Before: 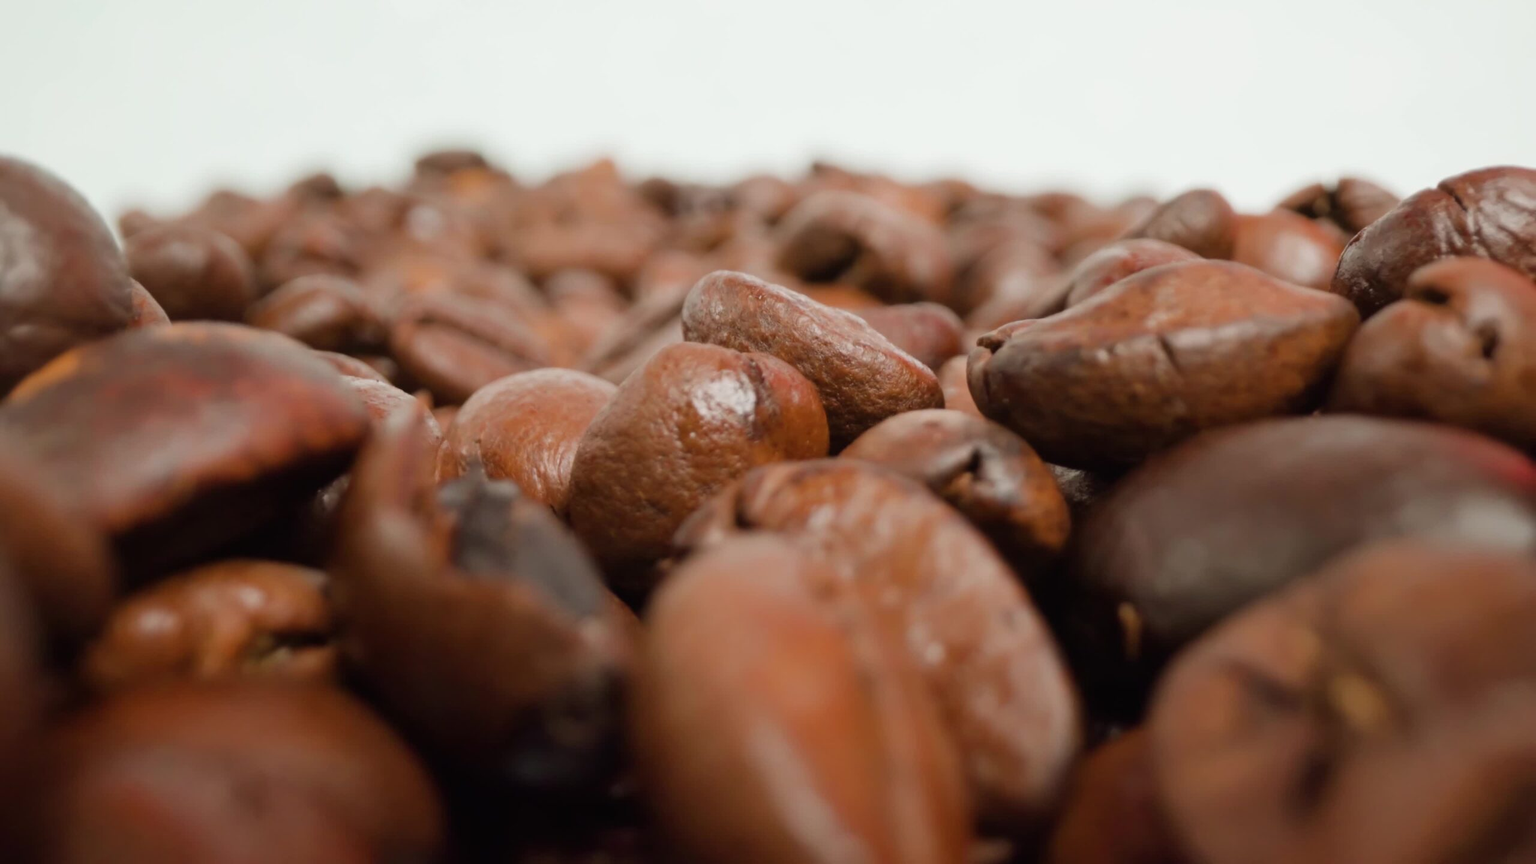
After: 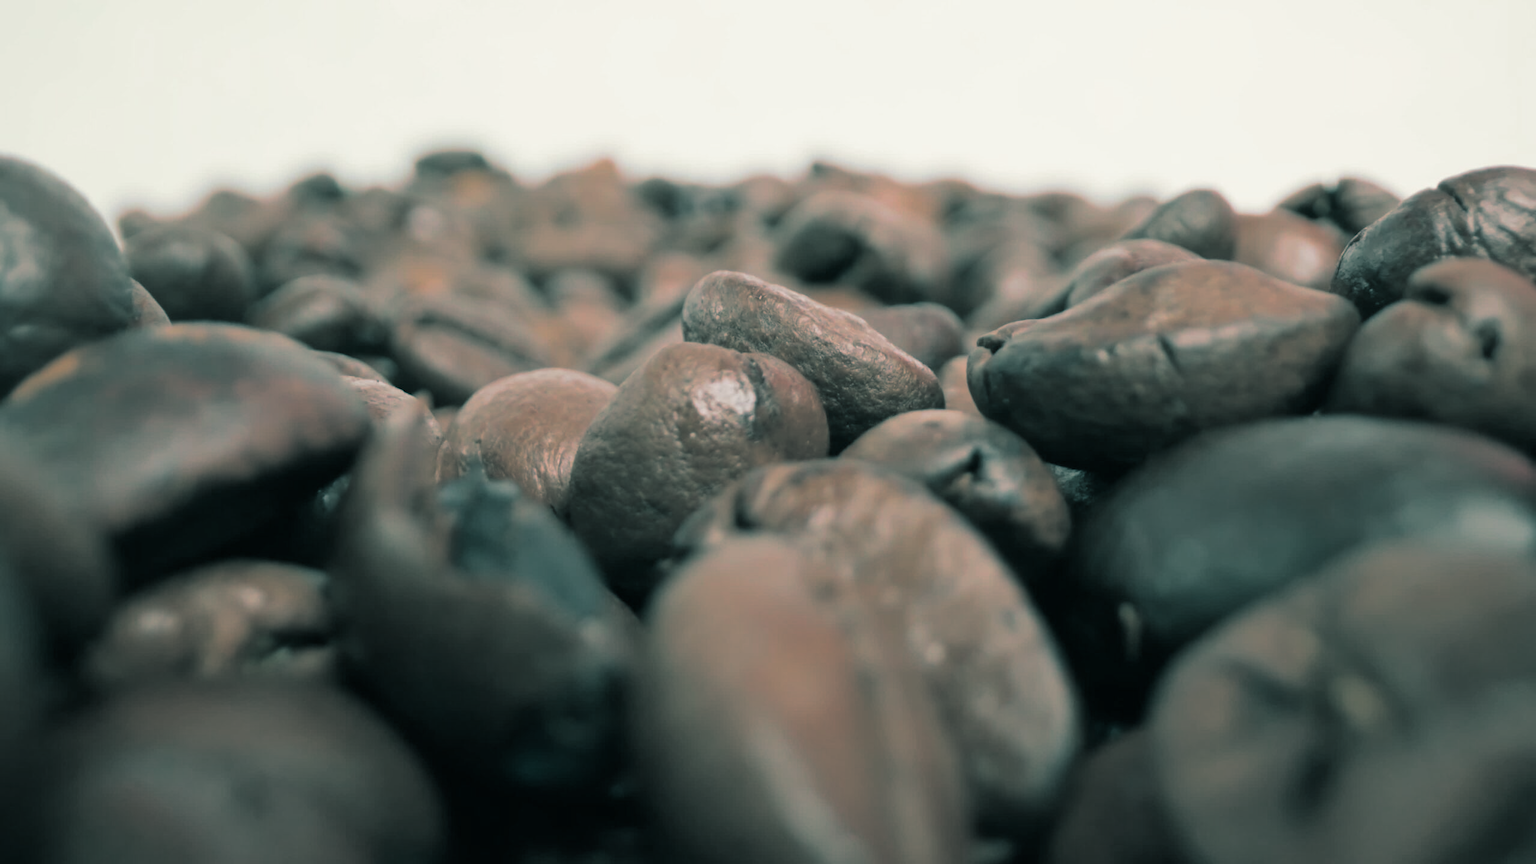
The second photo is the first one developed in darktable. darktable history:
split-toning: shadows › hue 186.43°, highlights › hue 49.29°, compress 30.29%
contrast brightness saturation: saturation -0.05
